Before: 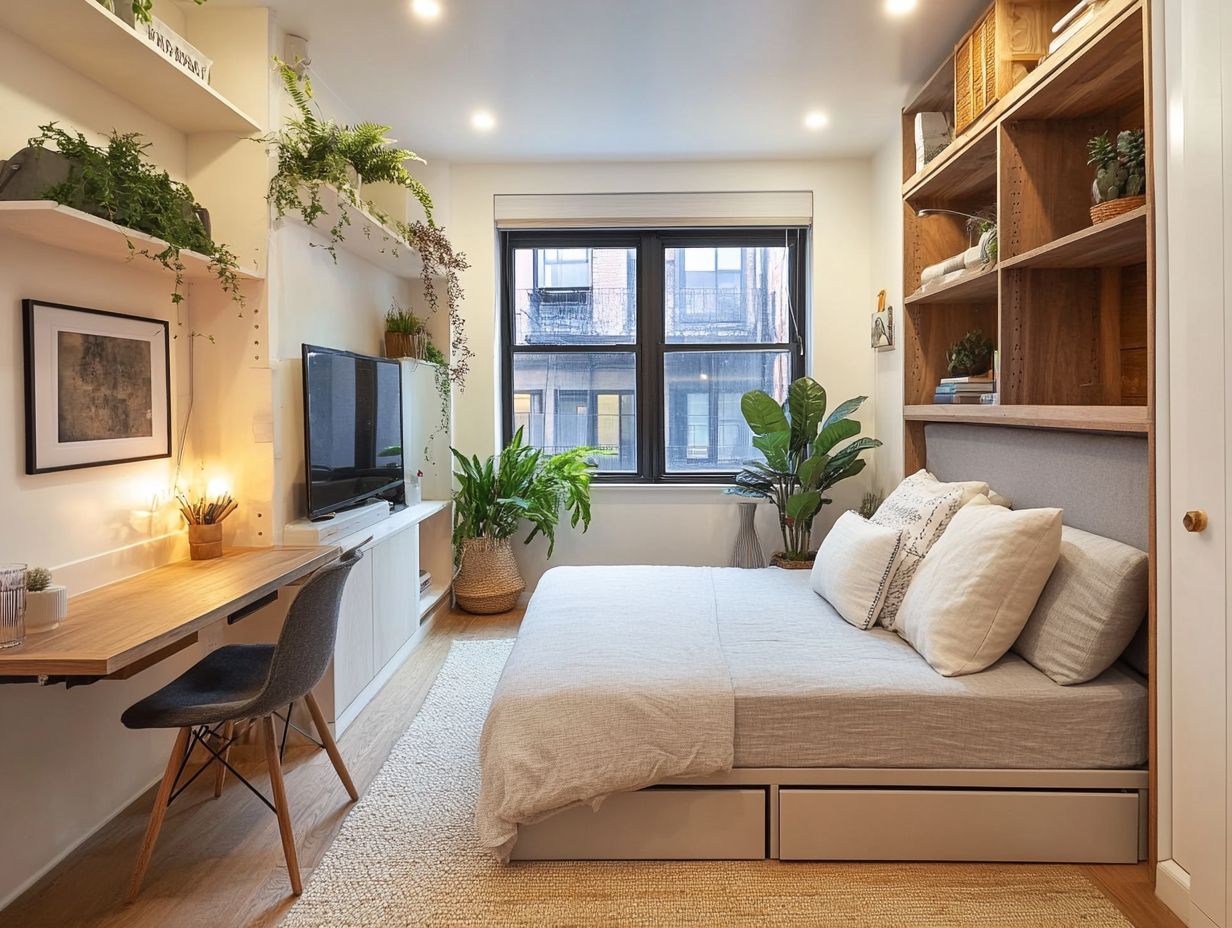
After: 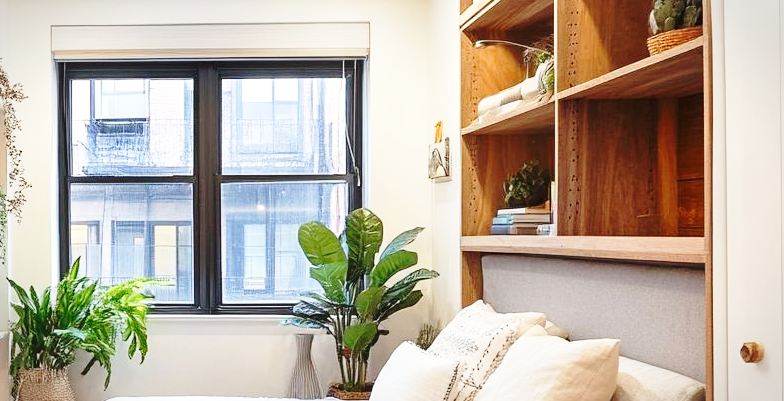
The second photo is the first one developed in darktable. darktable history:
vignetting: fall-off start 91%, fall-off radius 39.39%, brightness -0.182, saturation -0.3, width/height ratio 1.219, shape 1.3, dithering 8-bit output, unbound false
crop: left 36.005%, top 18.293%, right 0.31%, bottom 38.444%
base curve: curves: ch0 [(0, 0) (0.032, 0.037) (0.105, 0.228) (0.435, 0.76) (0.856, 0.983) (1, 1)], preserve colors none
